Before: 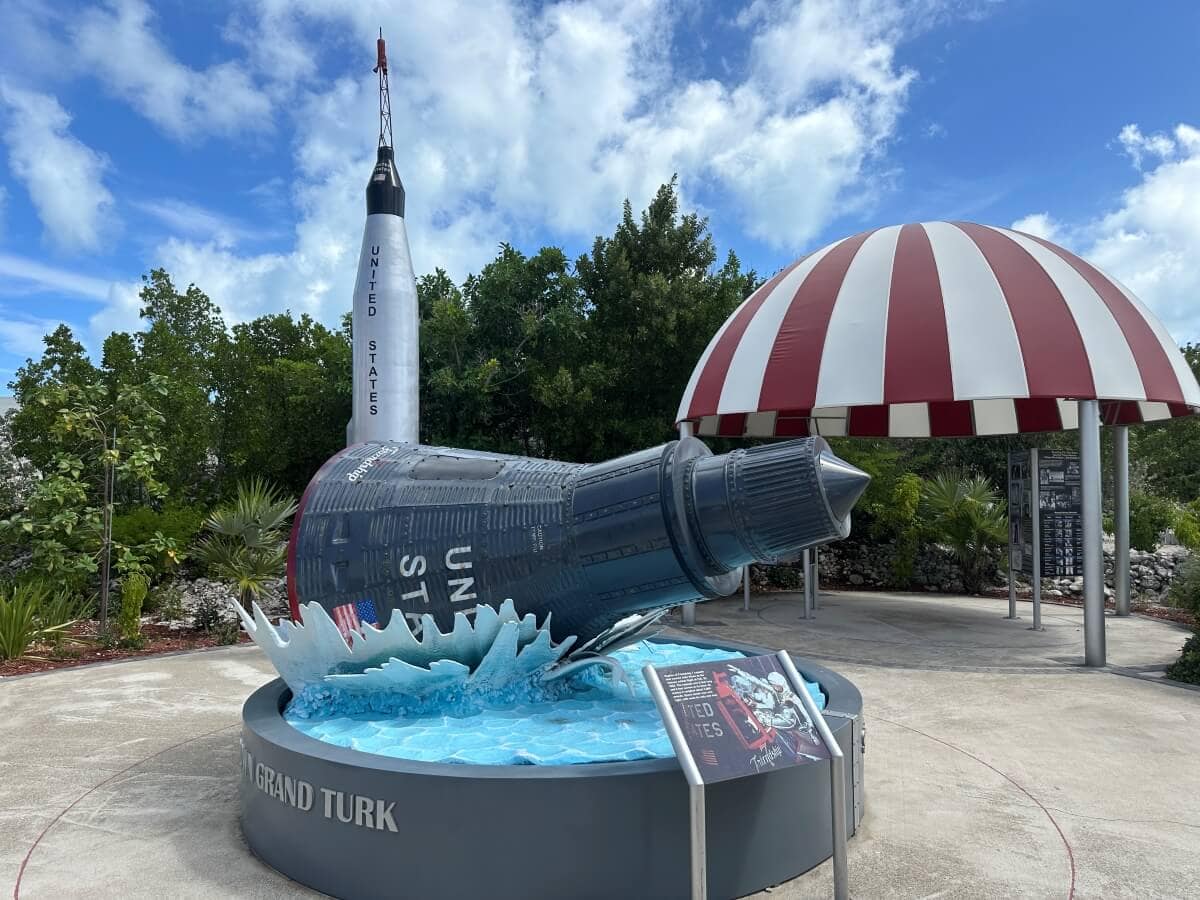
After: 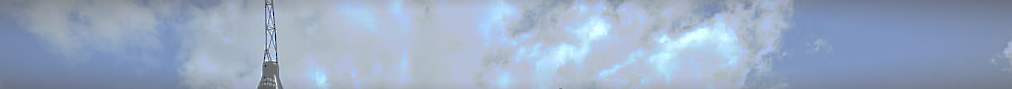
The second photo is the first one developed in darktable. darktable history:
crop and rotate: left 9.644%, top 9.491%, right 6.021%, bottom 80.509%
tone curve: curves: ch0 [(0, 0) (0.003, 0.43) (0.011, 0.433) (0.025, 0.434) (0.044, 0.436) (0.069, 0.439) (0.1, 0.442) (0.136, 0.446) (0.177, 0.449) (0.224, 0.454) (0.277, 0.462) (0.335, 0.488) (0.399, 0.524) (0.468, 0.566) (0.543, 0.615) (0.623, 0.666) (0.709, 0.718) (0.801, 0.761) (0.898, 0.801) (1, 1)], preserve colors none
sharpen: radius 1.458, amount 0.398, threshold 1.271
vignetting: fall-off radius 60%, automatic ratio true
